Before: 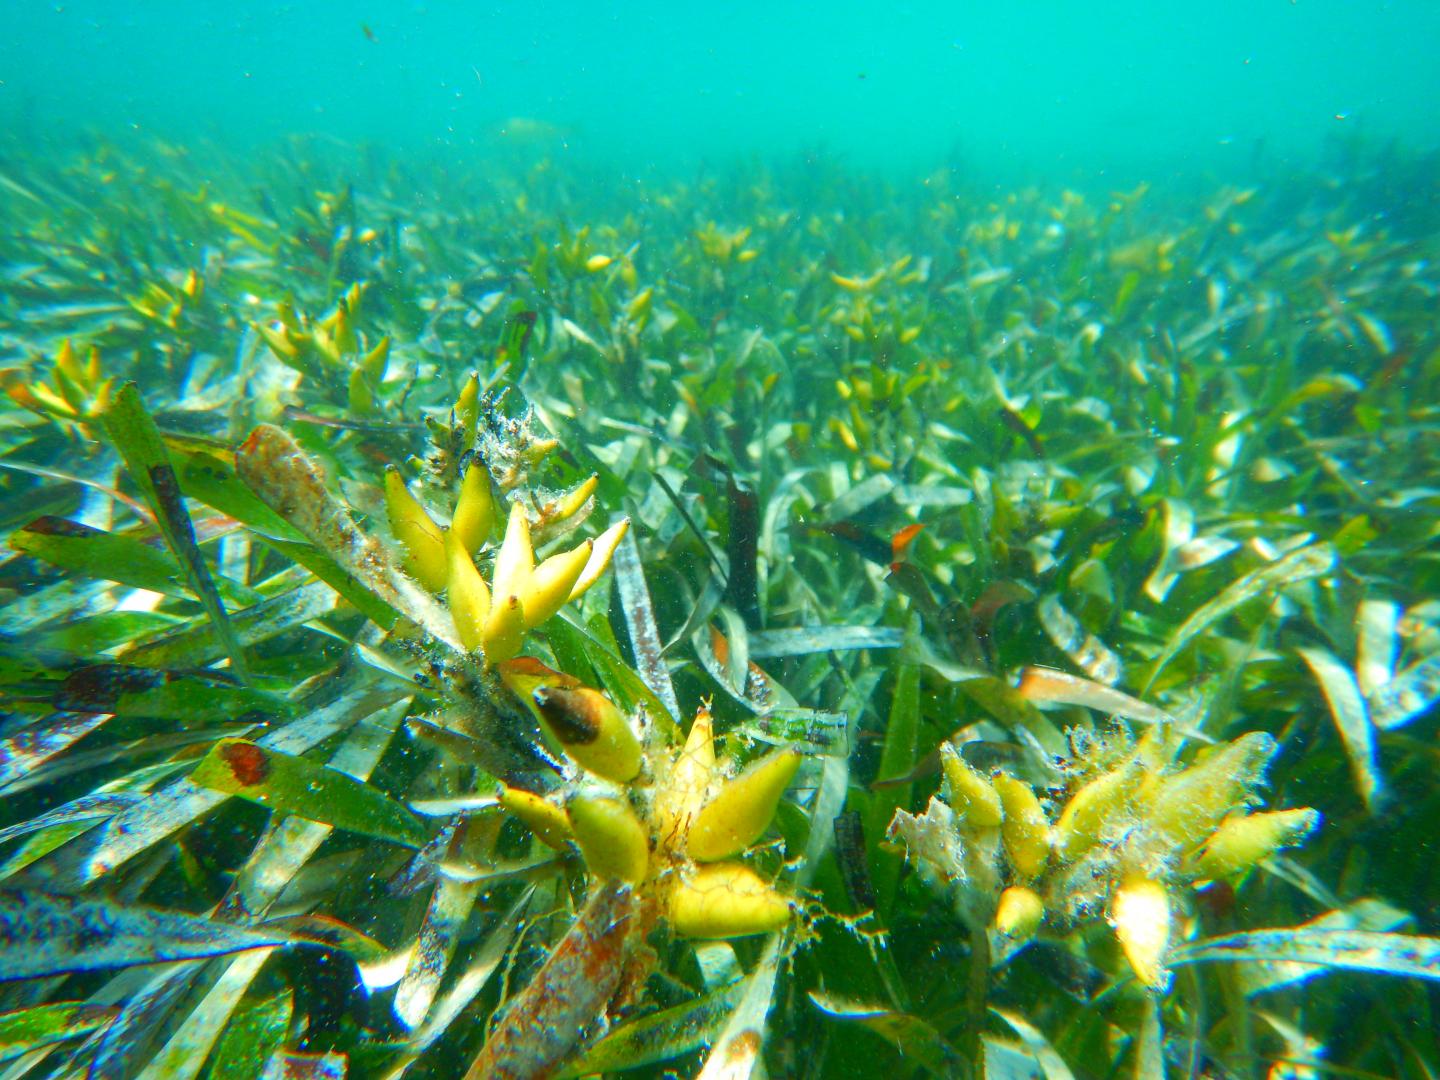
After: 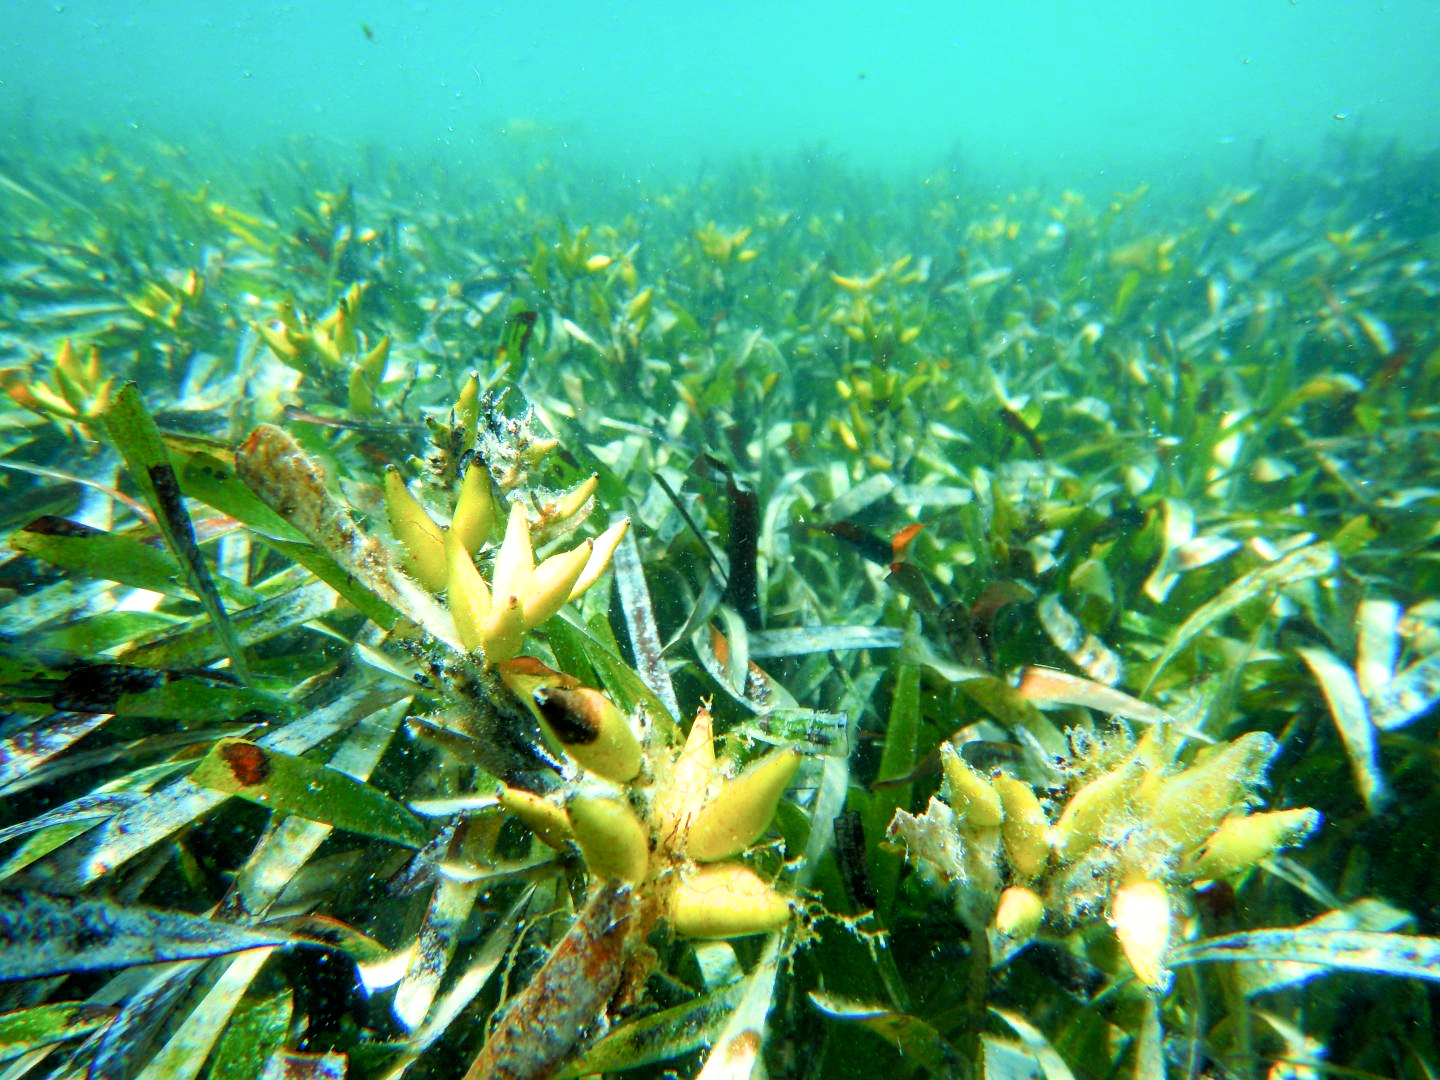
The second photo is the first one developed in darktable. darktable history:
filmic rgb: black relative exposure -5.49 EV, white relative exposure 2.48 EV, target black luminance 0%, hardness 4.51, latitude 67.02%, contrast 1.456, shadows ↔ highlights balance -3.81%
